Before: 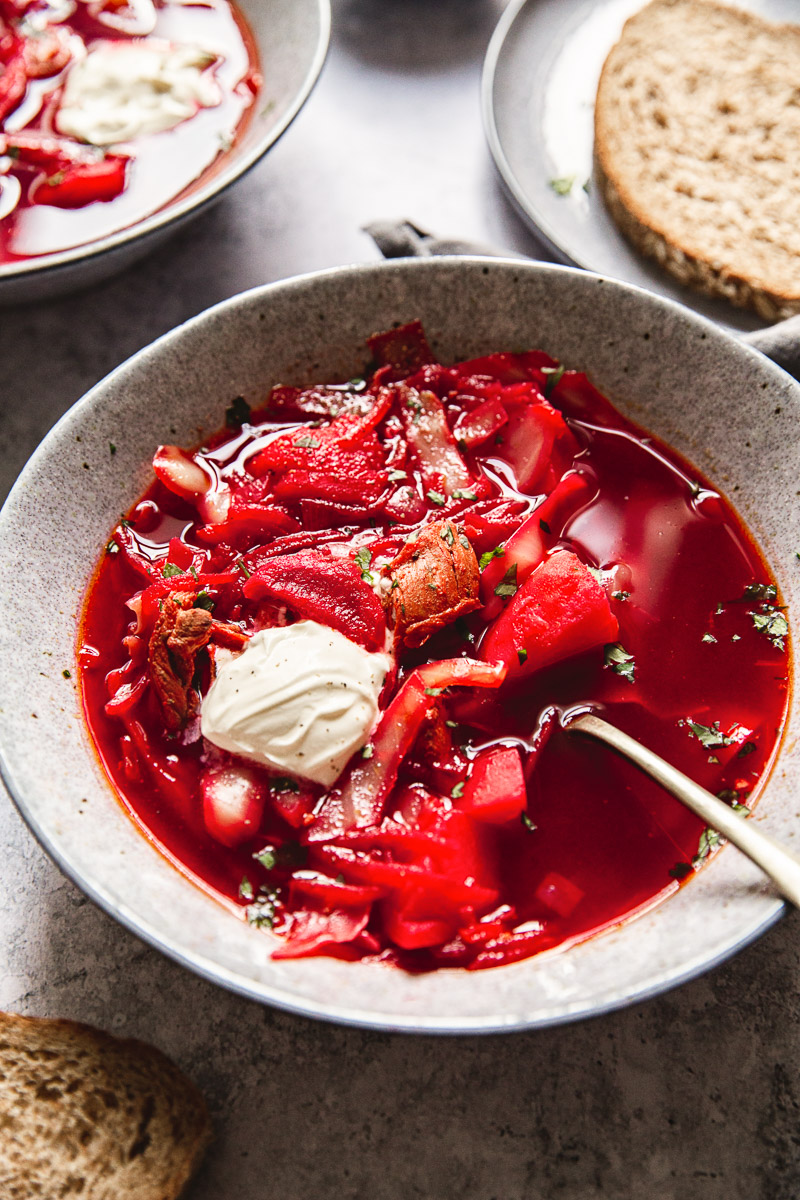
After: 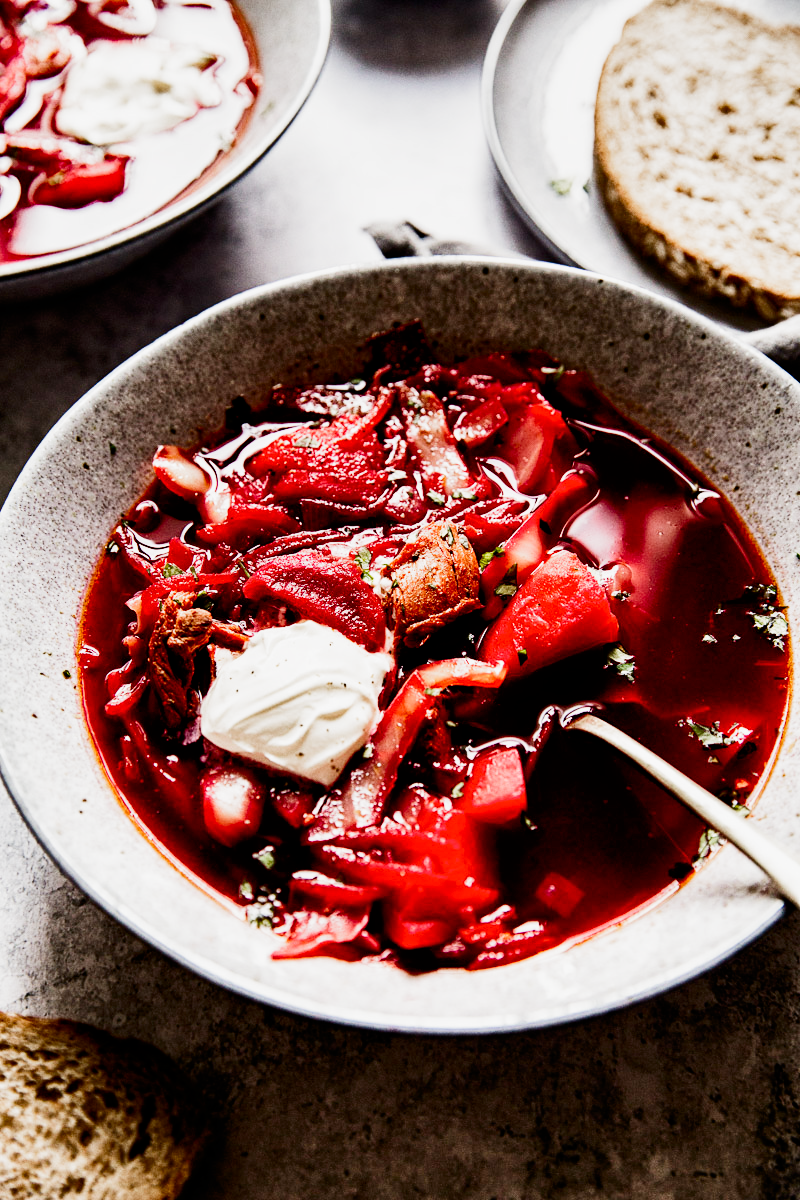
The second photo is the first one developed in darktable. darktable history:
shadows and highlights: soften with gaussian
contrast brightness saturation: contrast 0.28
exposure: exposure 0.077 EV, compensate exposure bias true, compensate highlight preservation false
filmic rgb: black relative exposure -4.91 EV, white relative exposure 2.84 EV, hardness 3.69, add noise in highlights 0.001, preserve chrominance no, color science v3 (2019), use custom middle-gray values true, contrast in highlights soft
